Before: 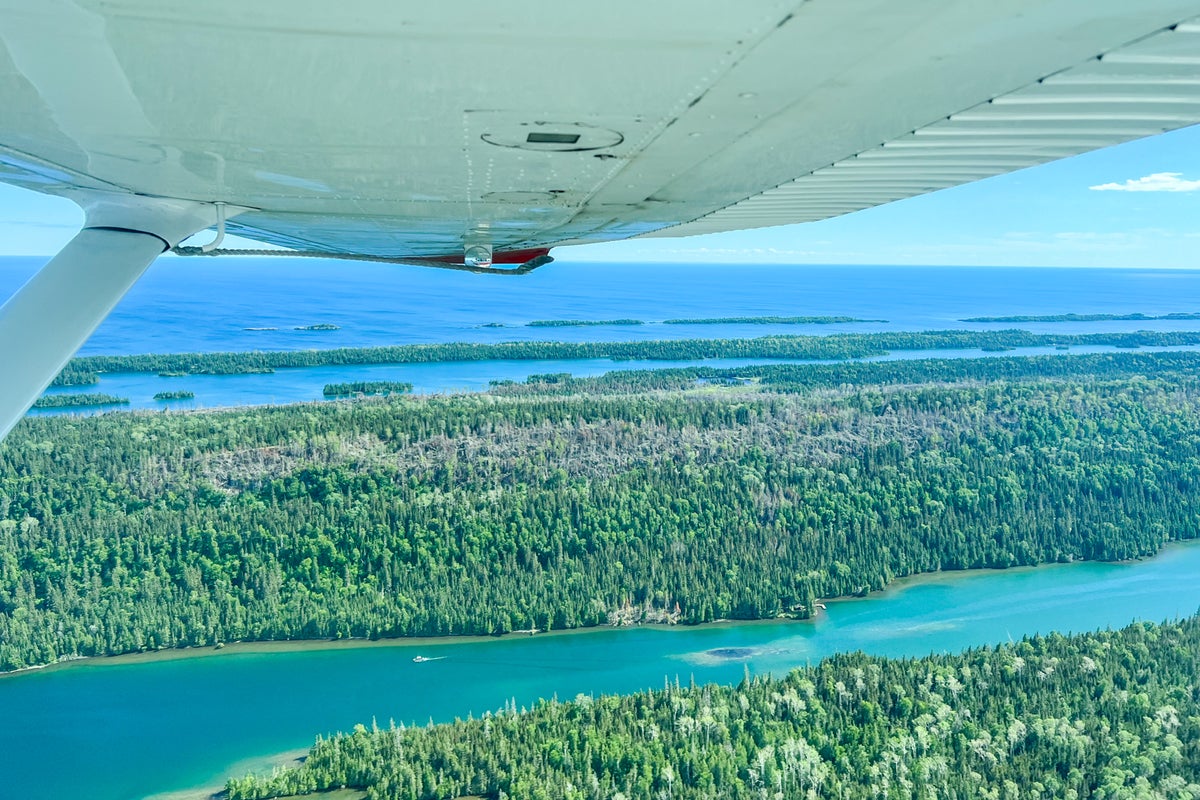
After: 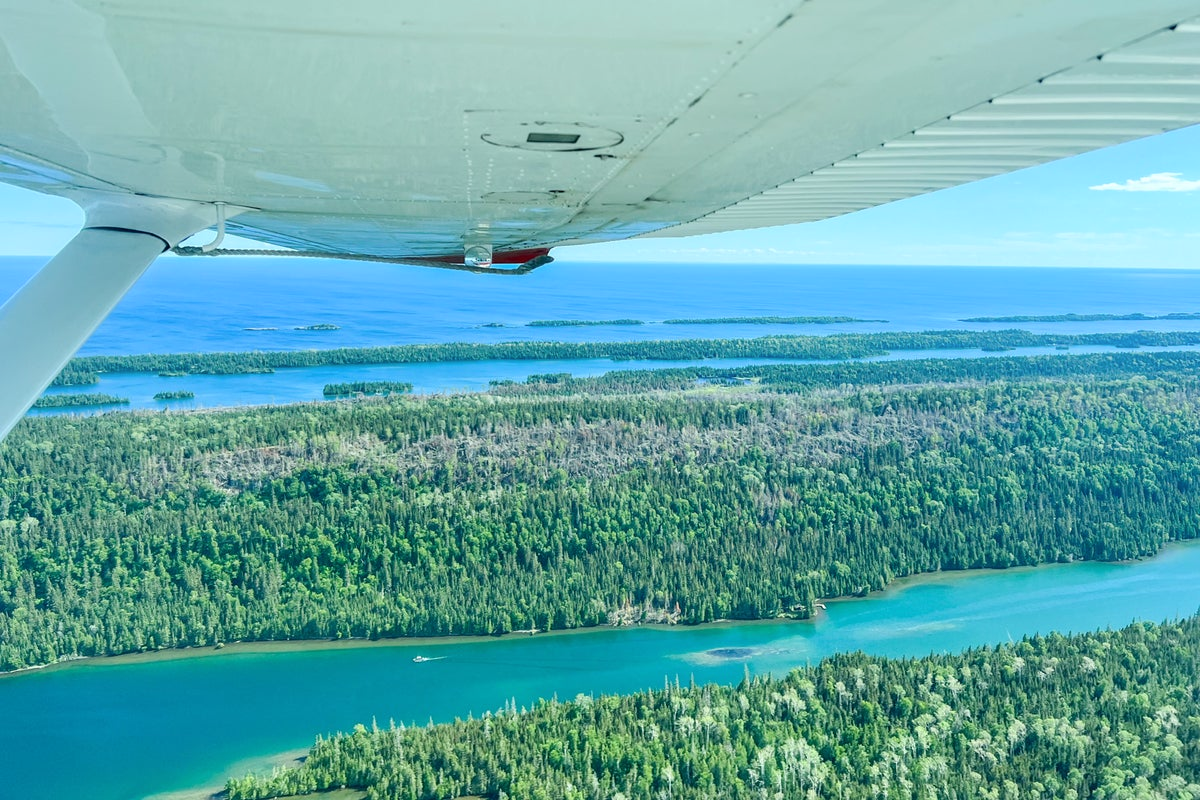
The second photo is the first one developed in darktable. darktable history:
shadows and highlights: shadows -70.96, highlights 34.99, soften with gaussian
